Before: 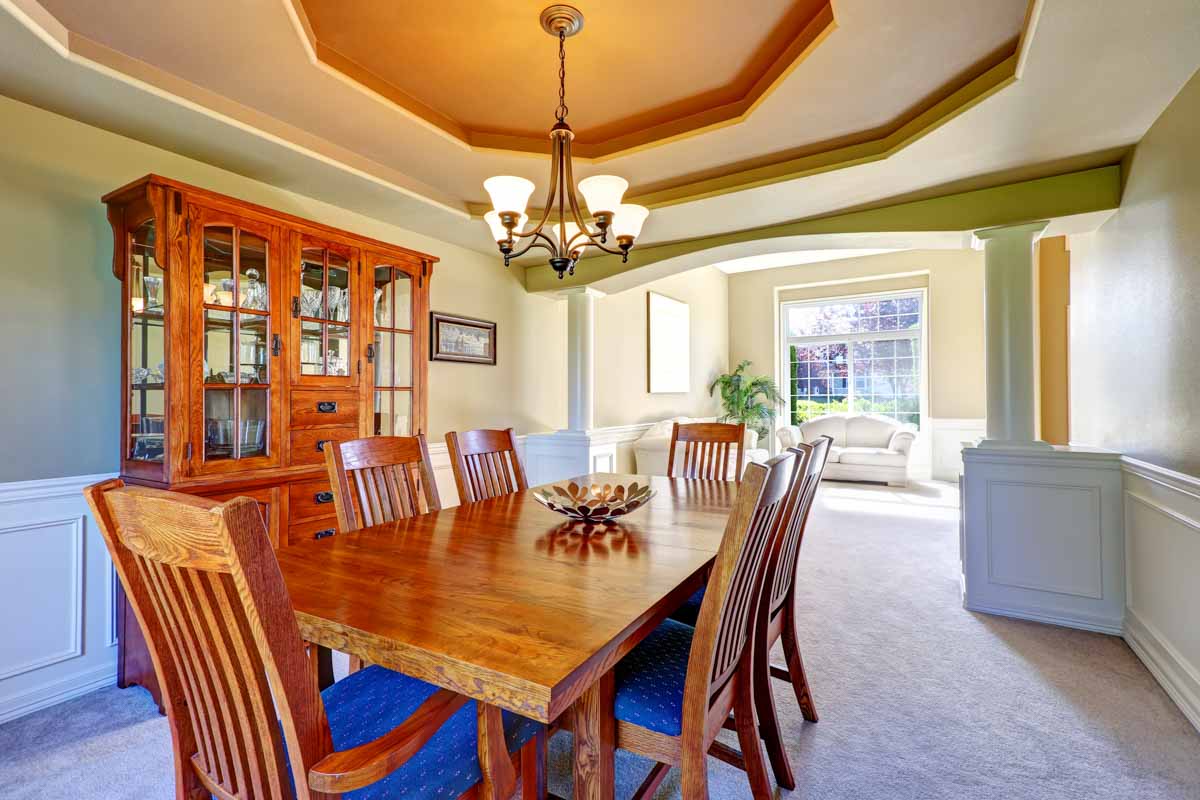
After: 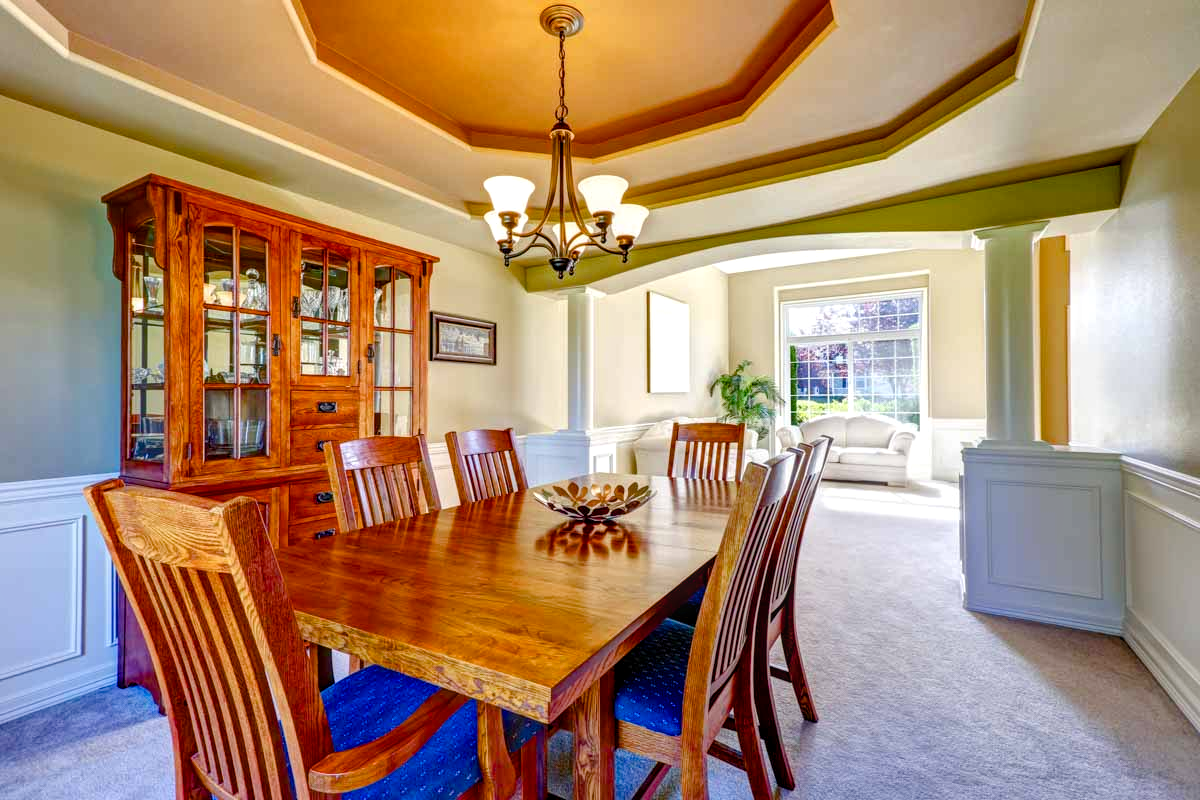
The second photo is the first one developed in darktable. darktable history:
color balance rgb: perceptual saturation grading › global saturation 20%, perceptual saturation grading › highlights -25%, perceptual saturation grading › shadows 50%
local contrast: on, module defaults
